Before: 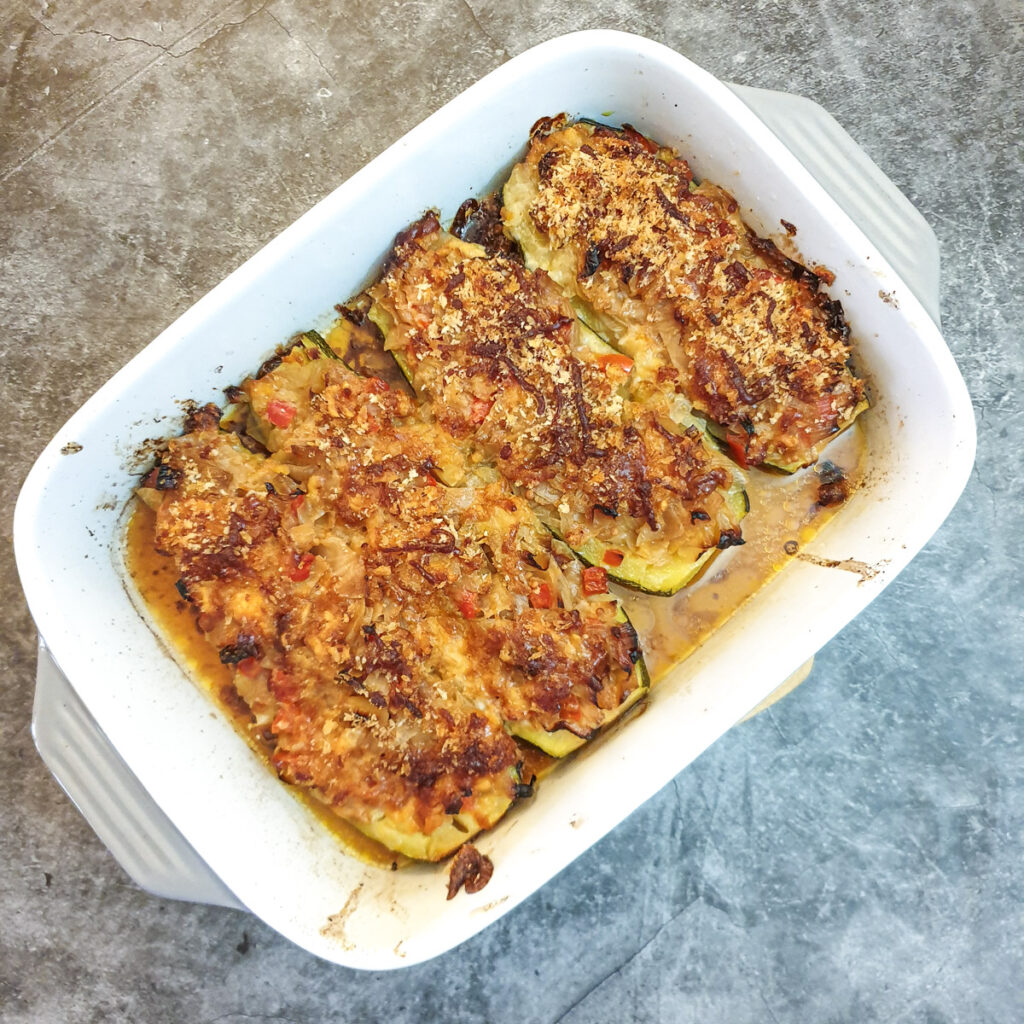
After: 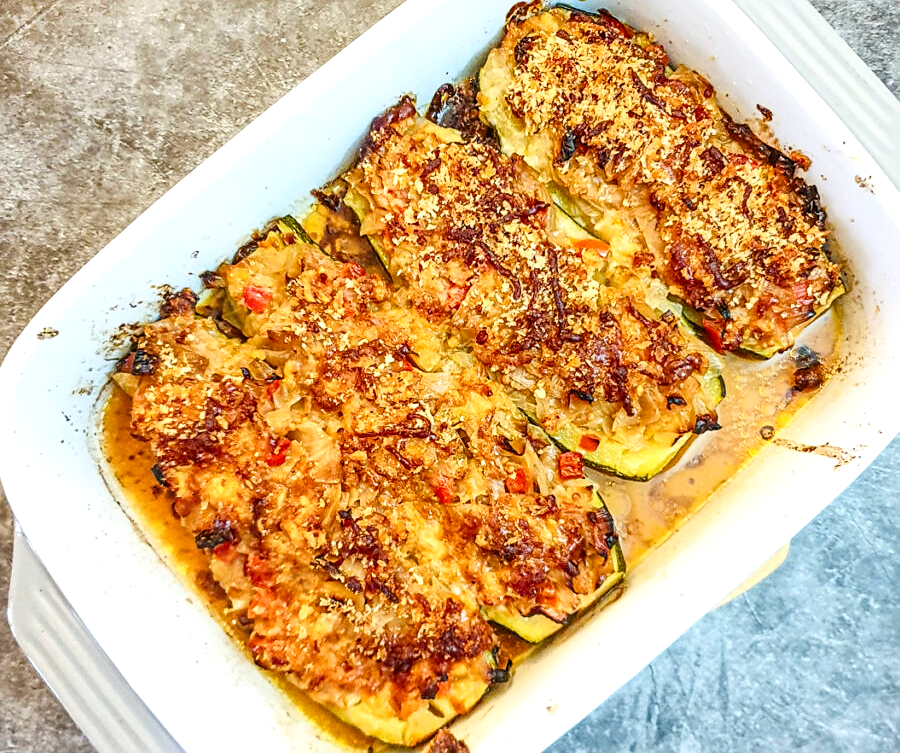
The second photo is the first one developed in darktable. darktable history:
contrast brightness saturation: contrast 0.2, brightness 0.16, saturation 0.22
crop and rotate: left 2.425%, top 11.305%, right 9.6%, bottom 15.08%
local contrast: detail 130%
color balance rgb: perceptual saturation grading › global saturation 20%, perceptual saturation grading › highlights -25%, perceptual saturation grading › shadows 25%
sharpen: on, module defaults
